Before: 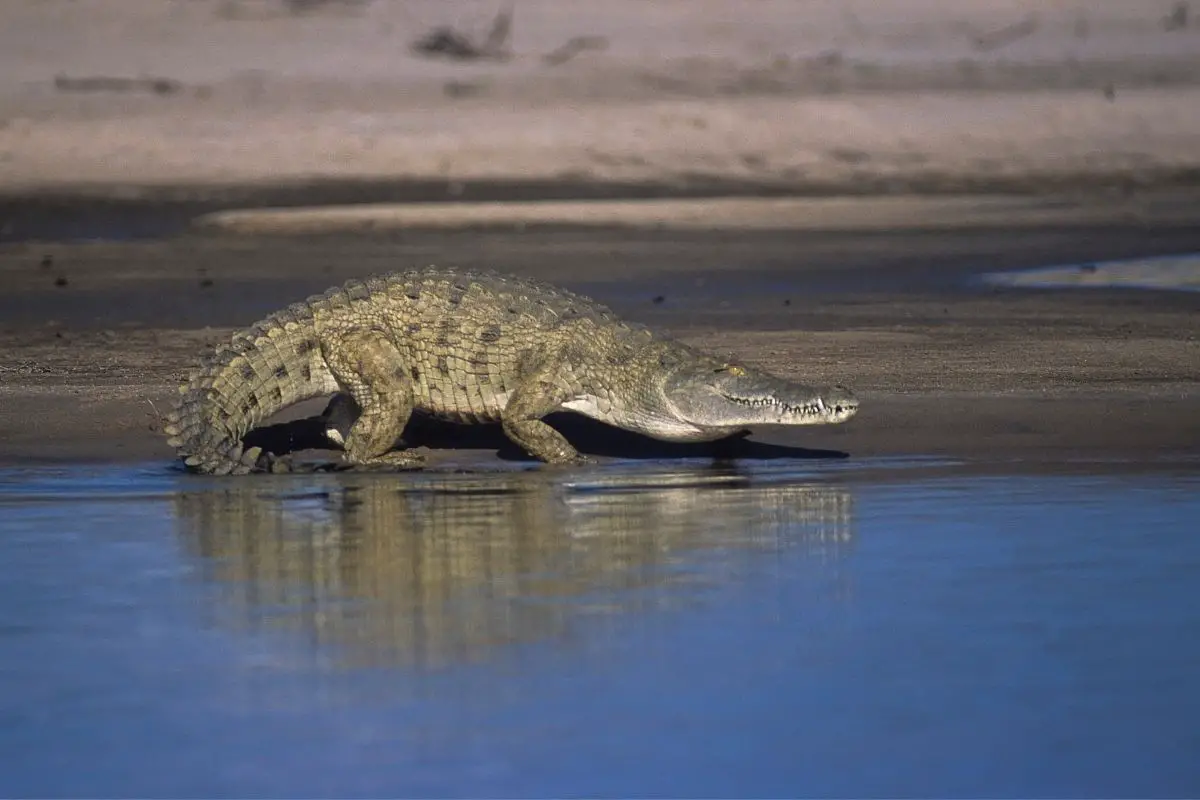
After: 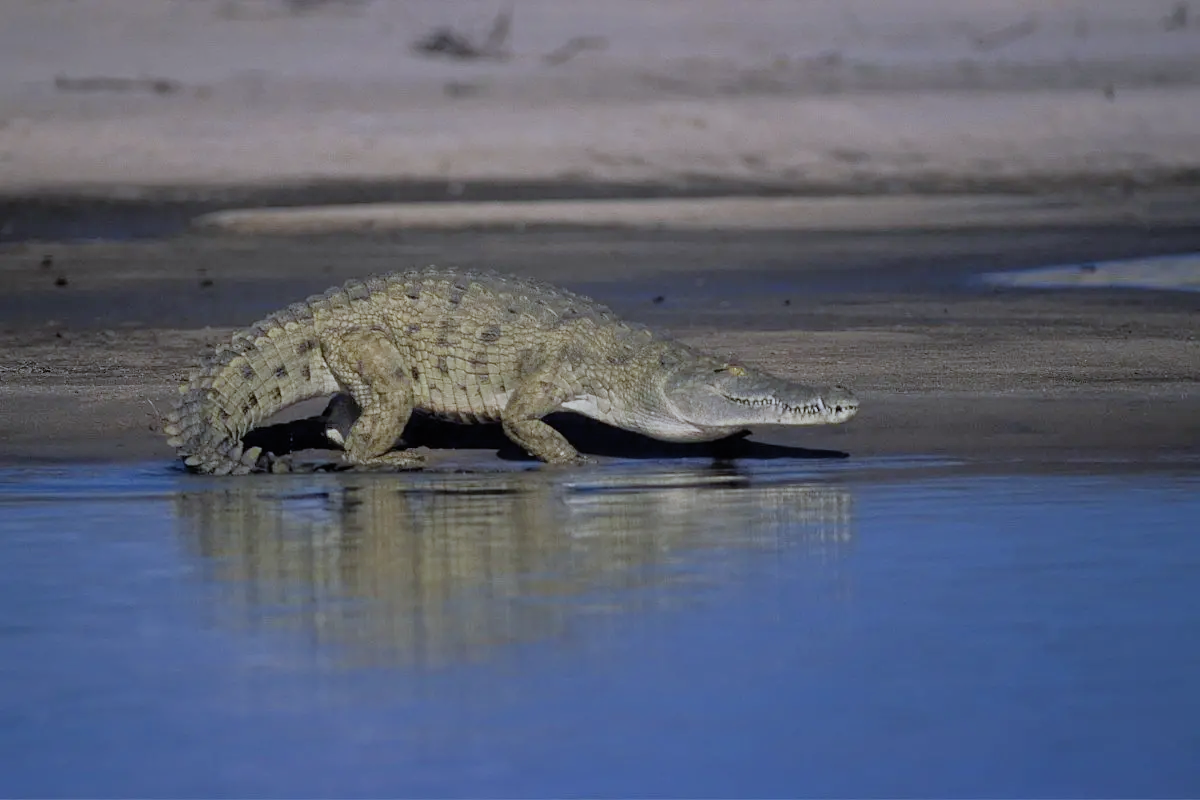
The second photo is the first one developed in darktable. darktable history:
white balance: red 0.931, blue 1.11
vibrance: vibrance 15%
shadows and highlights: radius 337.17, shadows 29.01, soften with gaussian
filmic rgb: black relative exposure -6.59 EV, white relative exposure 4.71 EV, hardness 3.13, contrast 0.805
